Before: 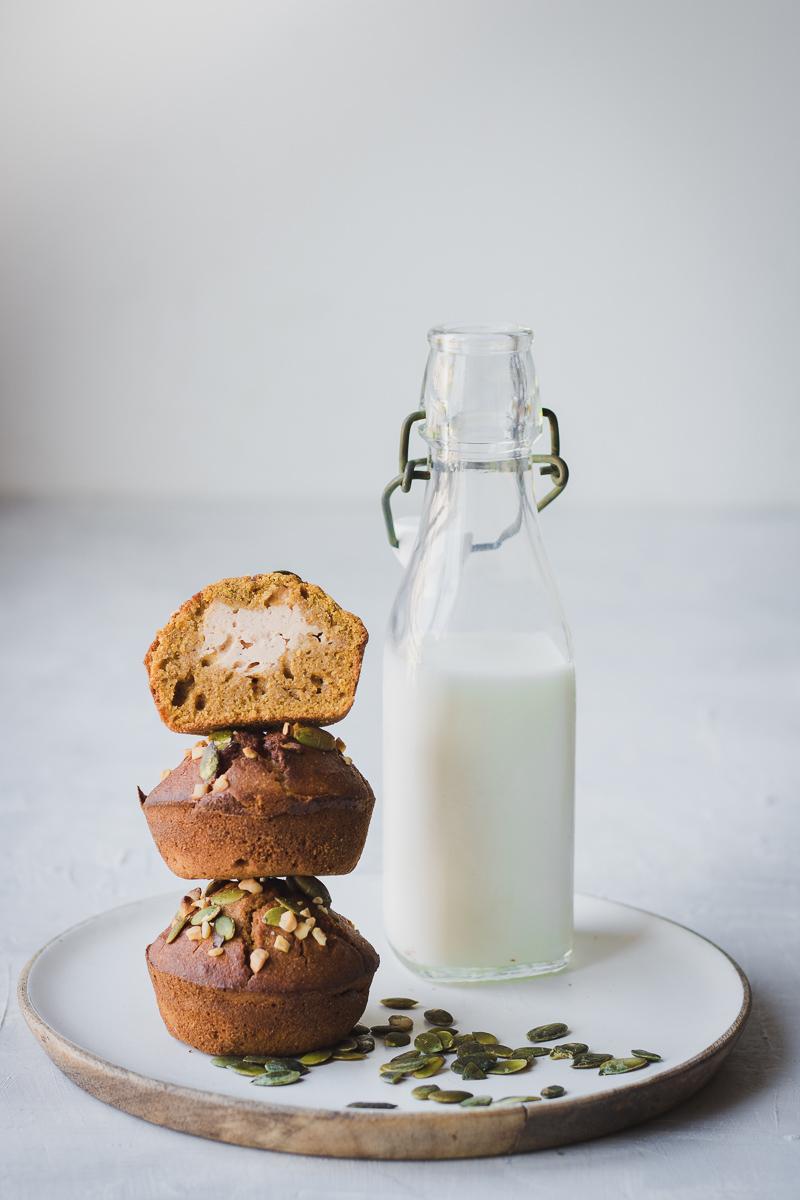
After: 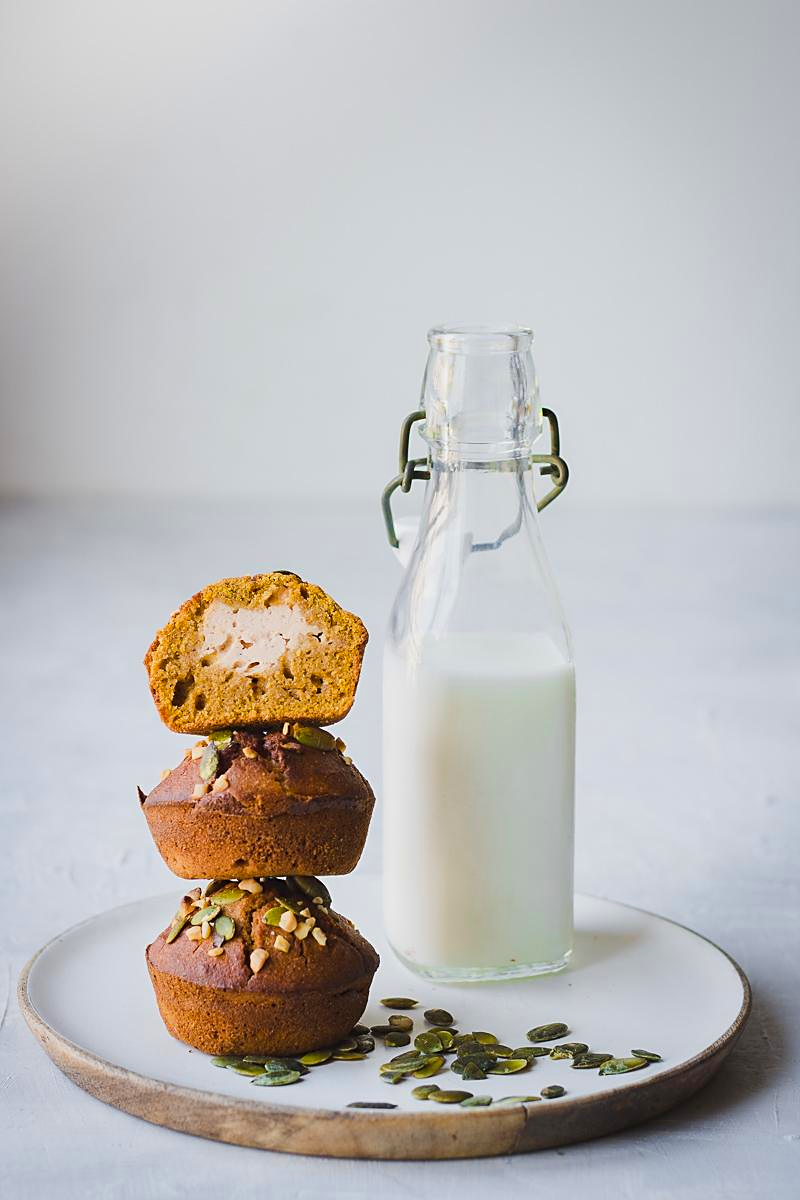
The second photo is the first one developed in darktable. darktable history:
sharpen: radius 1.864, amount 0.398, threshold 1.271
color balance rgb: perceptual saturation grading › global saturation 25%, global vibrance 10%
